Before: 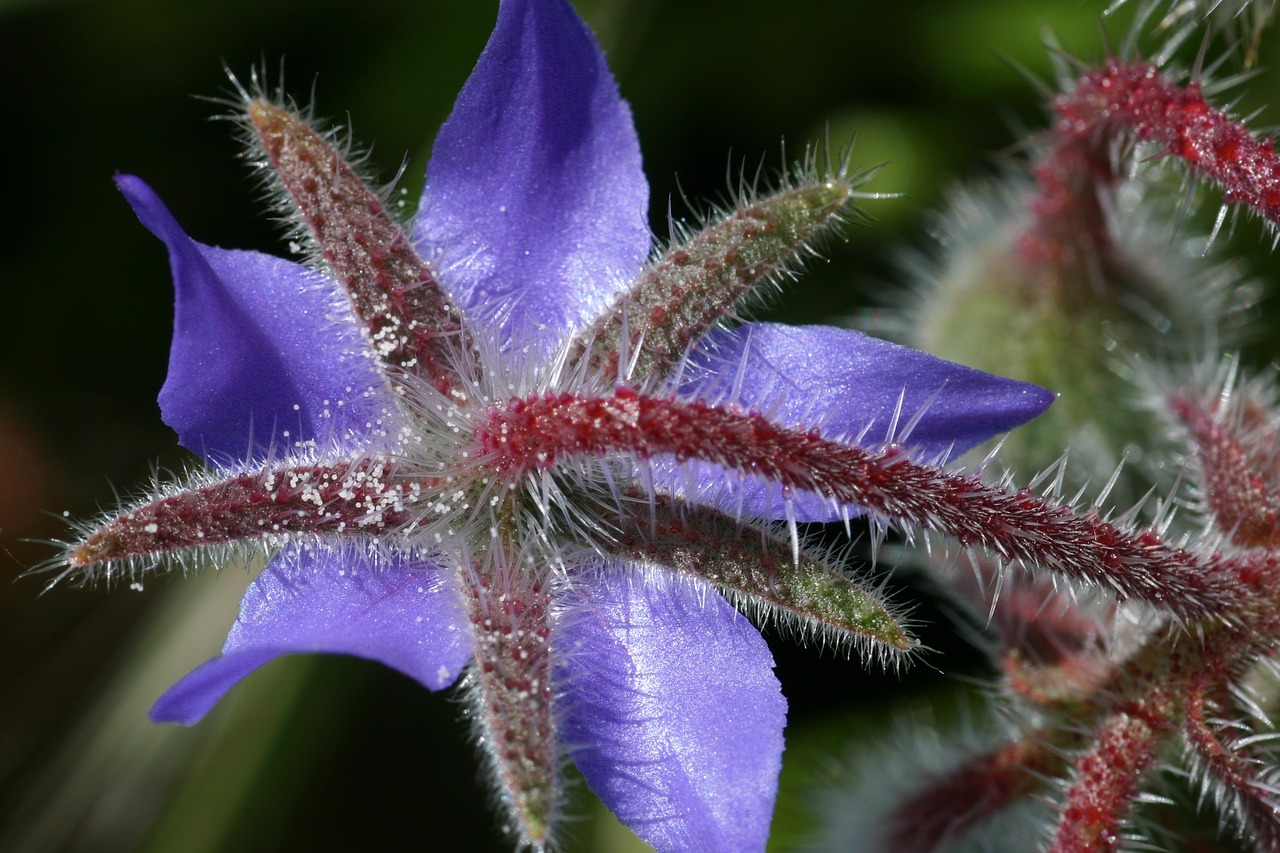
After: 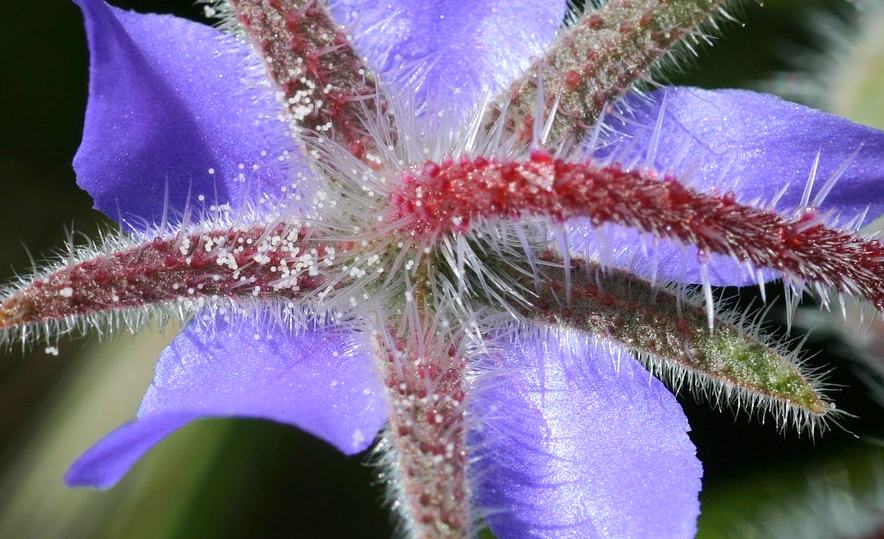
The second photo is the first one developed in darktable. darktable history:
base curve: curves: ch0 [(0, 0) (0.158, 0.273) (0.879, 0.895) (1, 1)]
crop: left 6.652%, top 27.698%, right 24.24%, bottom 9.076%
